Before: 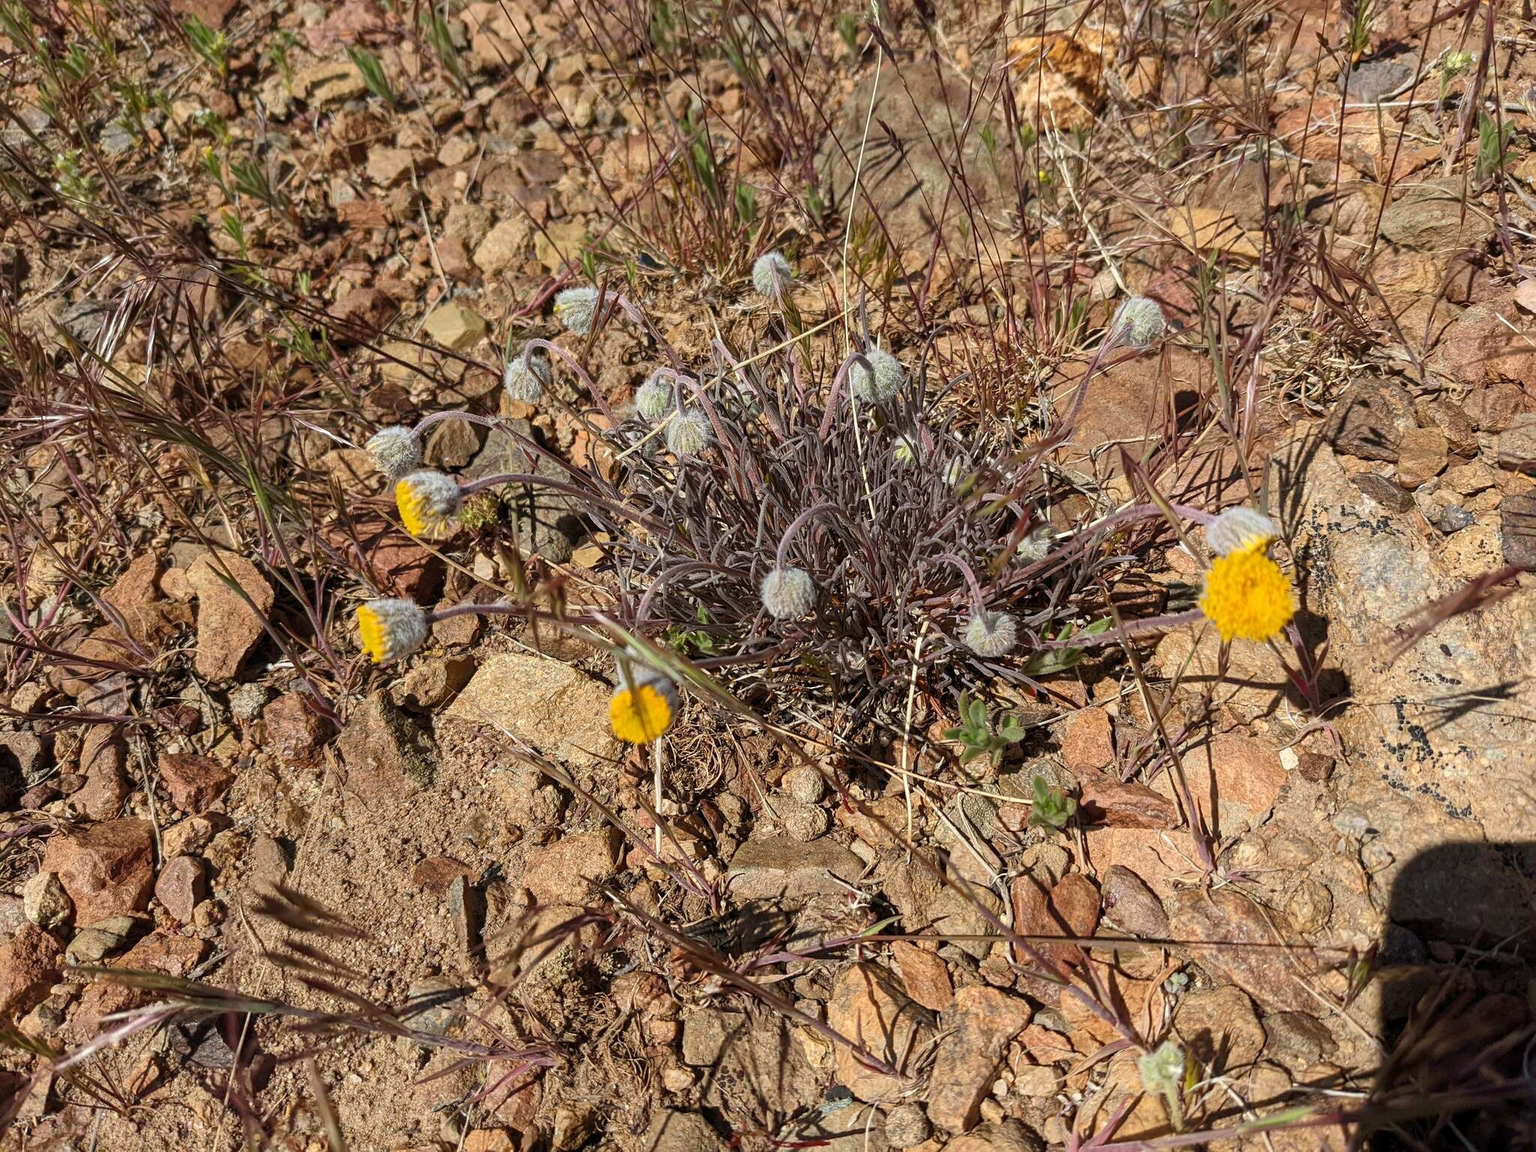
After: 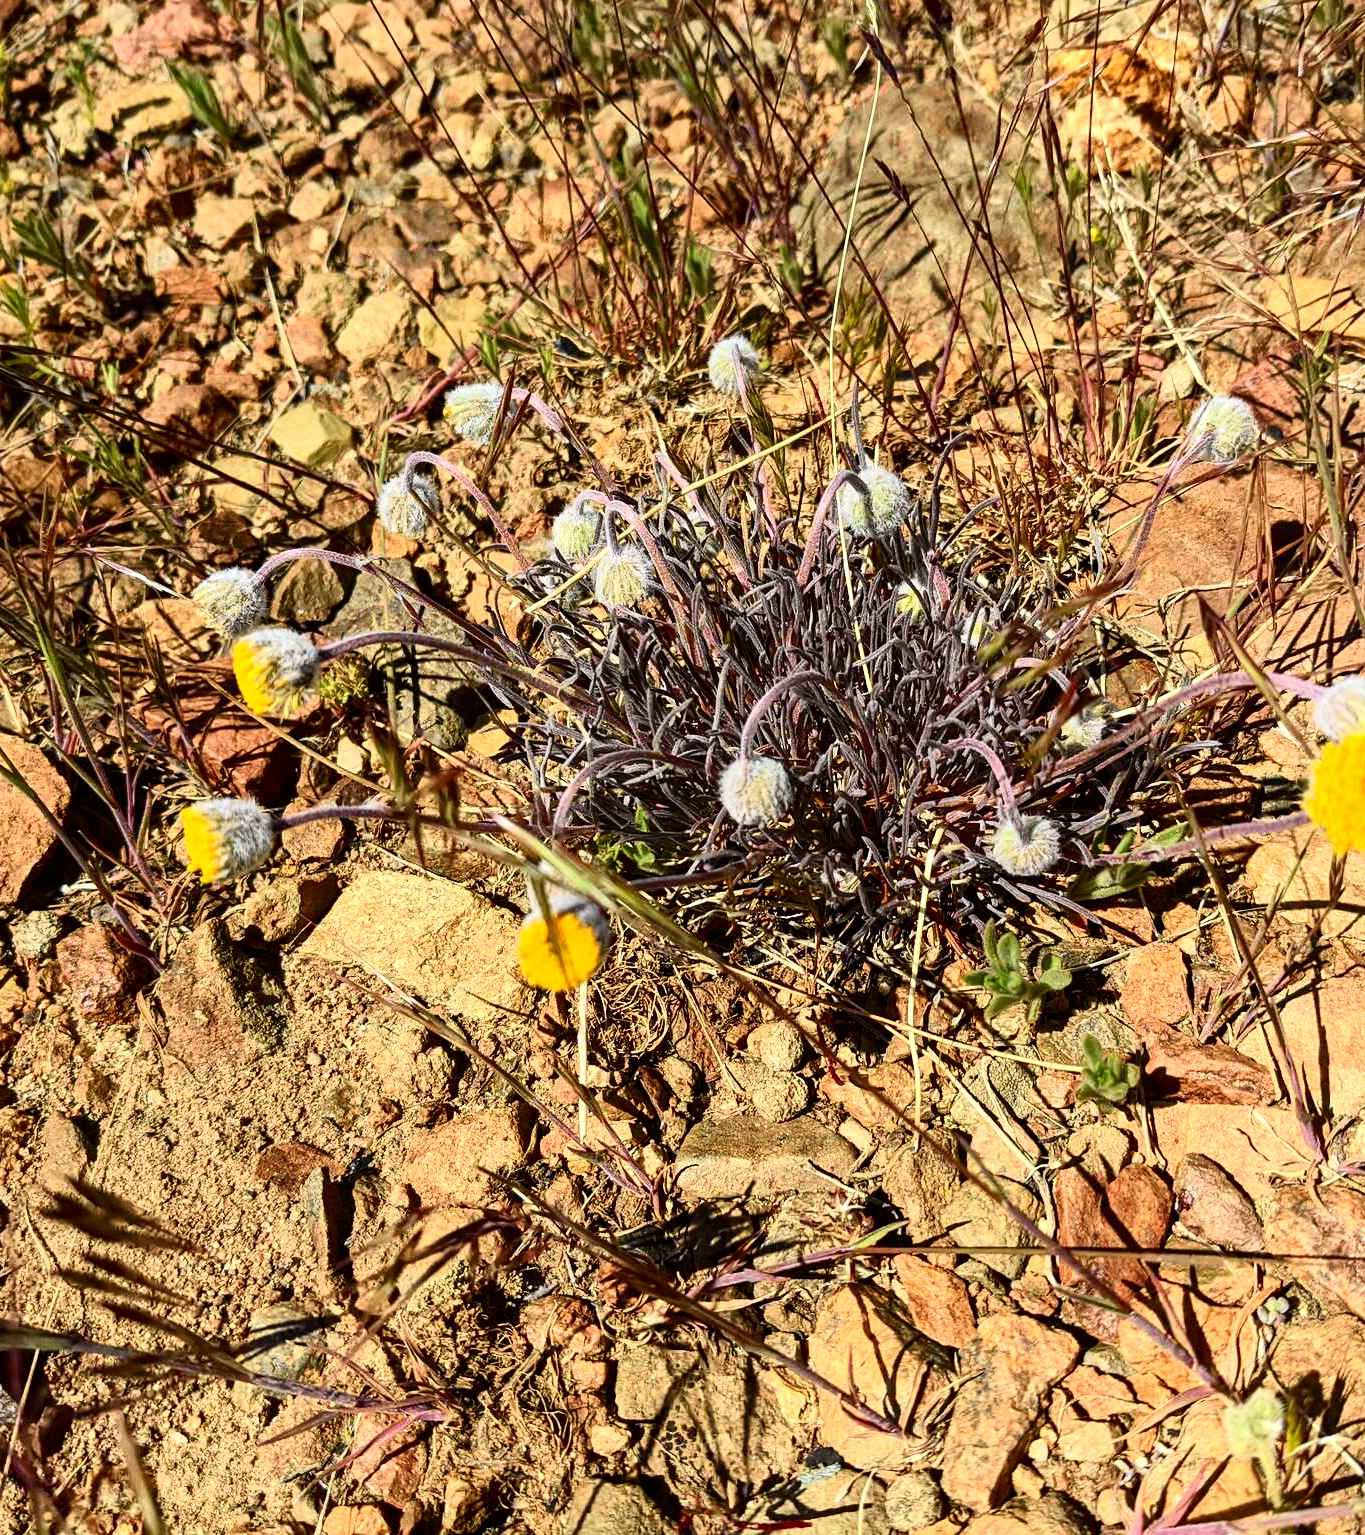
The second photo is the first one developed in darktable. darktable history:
tone equalizer: -8 EV -0.417 EV, -7 EV -0.389 EV, -6 EV -0.333 EV, -5 EV -0.222 EV, -3 EV 0.222 EV, -2 EV 0.333 EV, -1 EV 0.389 EV, +0 EV 0.417 EV, edges refinement/feathering 500, mask exposure compensation -1.57 EV, preserve details no
tone curve: curves: ch0 [(0, 0.006) (0.046, 0.011) (0.13, 0.062) (0.338, 0.327) (0.494, 0.55) (0.728, 0.835) (1, 1)]; ch1 [(0, 0) (0.346, 0.324) (0.45, 0.431) (0.5, 0.5) (0.522, 0.517) (0.55, 0.57) (1, 1)]; ch2 [(0, 0) (0.453, 0.418) (0.5, 0.5) (0.526, 0.524) (0.554, 0.598) (0.622, 0.679) (0.707, 0.761) (1, 1)], color space Lab, independent channels, preserve colors none
crop and rotate: left 14.436%, right 18.898%
white balance: emerald 1
